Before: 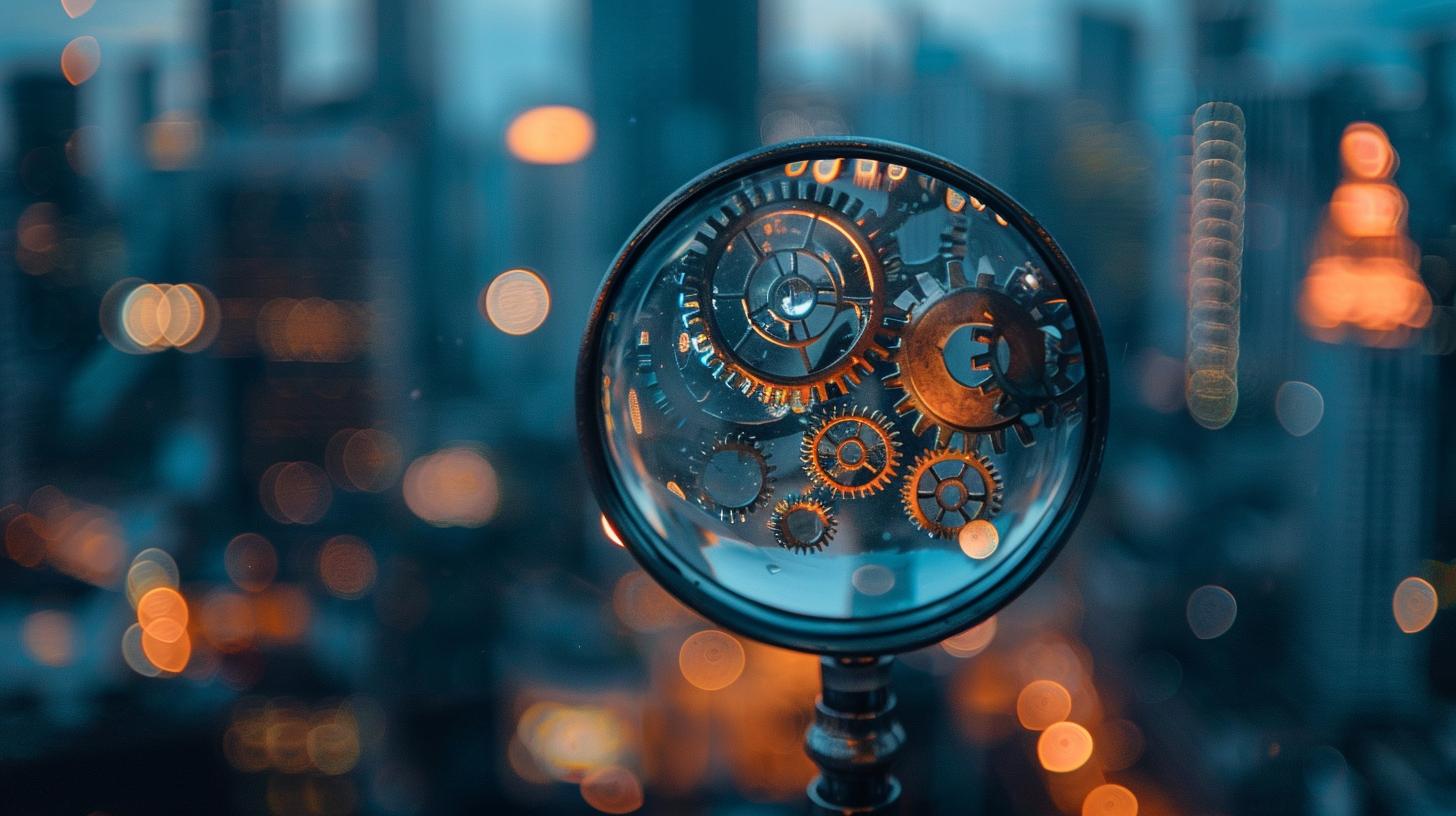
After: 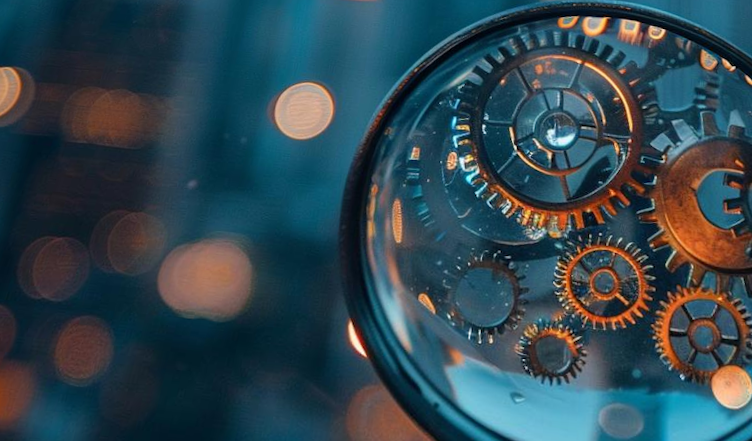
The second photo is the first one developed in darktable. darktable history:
crop and rotate: angle -4.99°, left 2.122%, top 6.945%, right 27.566%, bottom 30.519%
rotate and perspective: rotation 0.72°, lens shift (vertical) -0.352, lens shift (horizontal) -0.051, crop left 0.152, crop right 0.859, crop top 0.019, crop bottom 0.964
